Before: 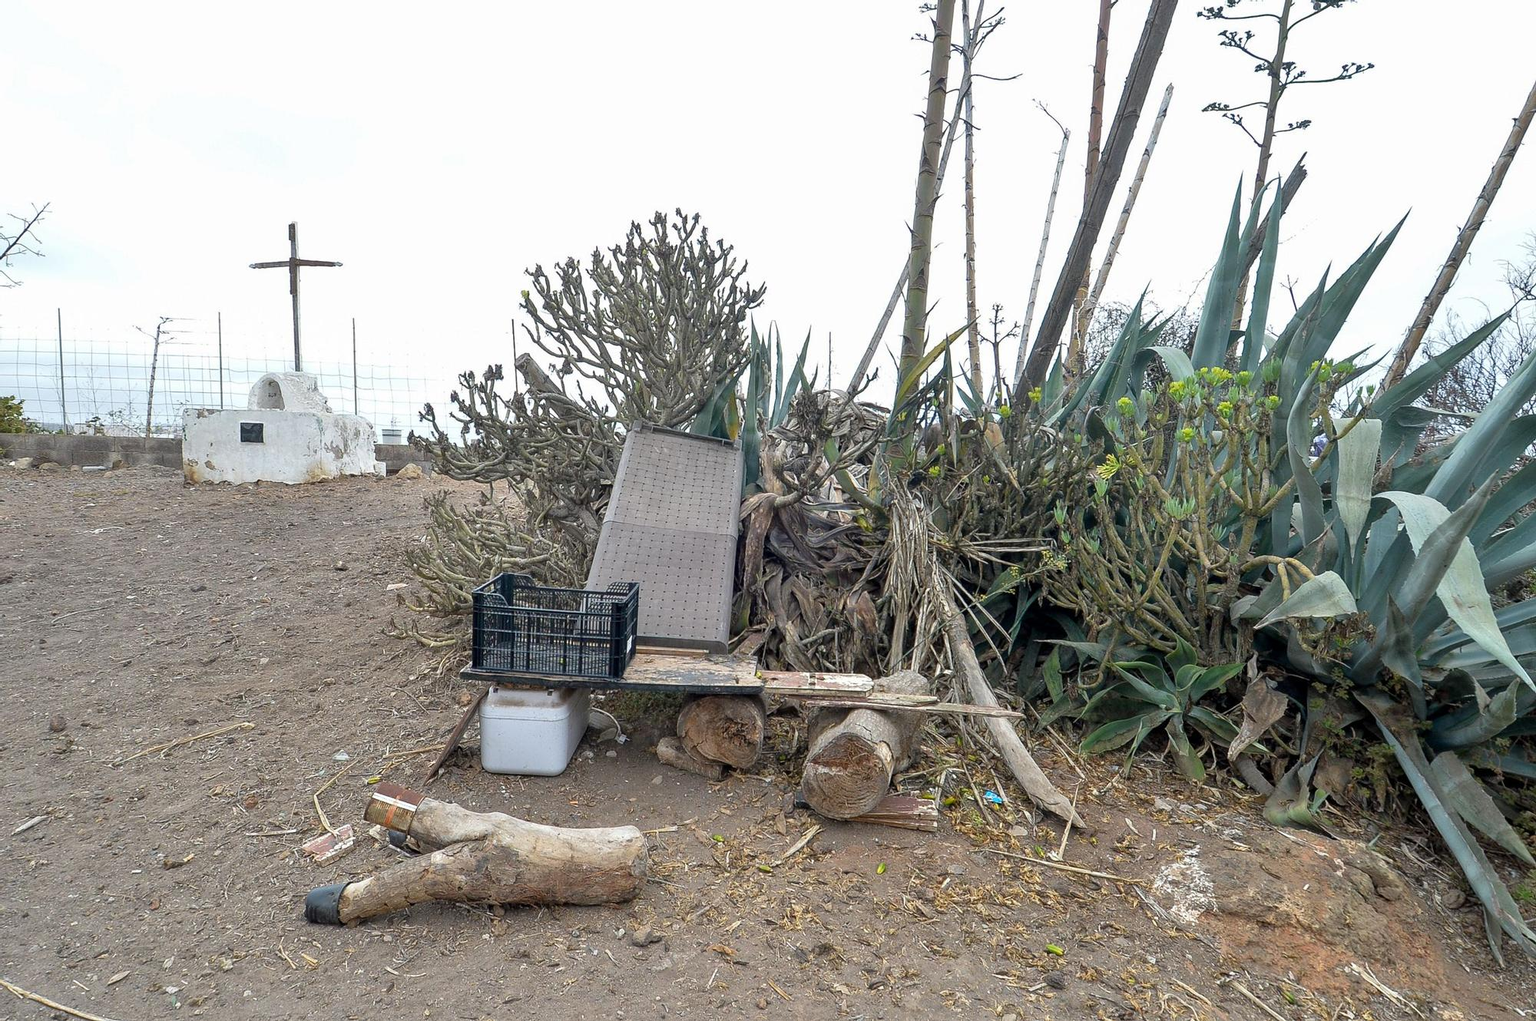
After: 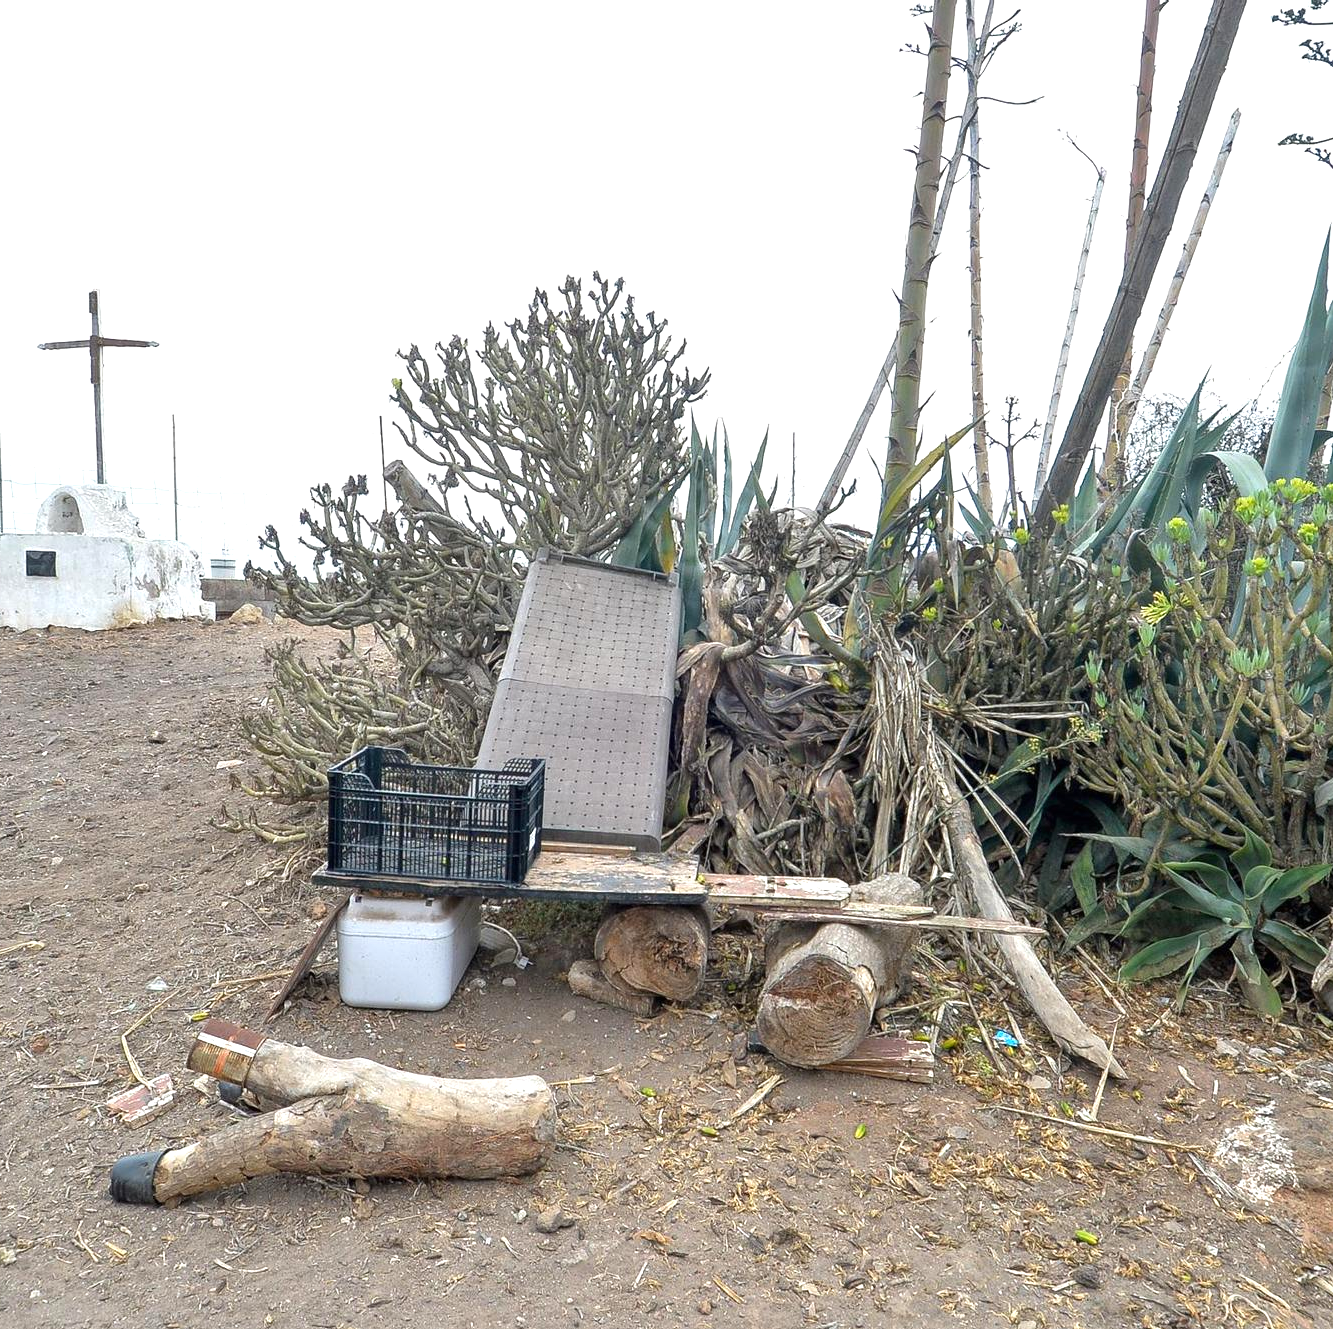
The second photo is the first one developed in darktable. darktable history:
exposure: black level correction 0, exposure 0.499 EV, compensate highlight preservation false
crop and rotate: left 14.398%, right 18.937%
